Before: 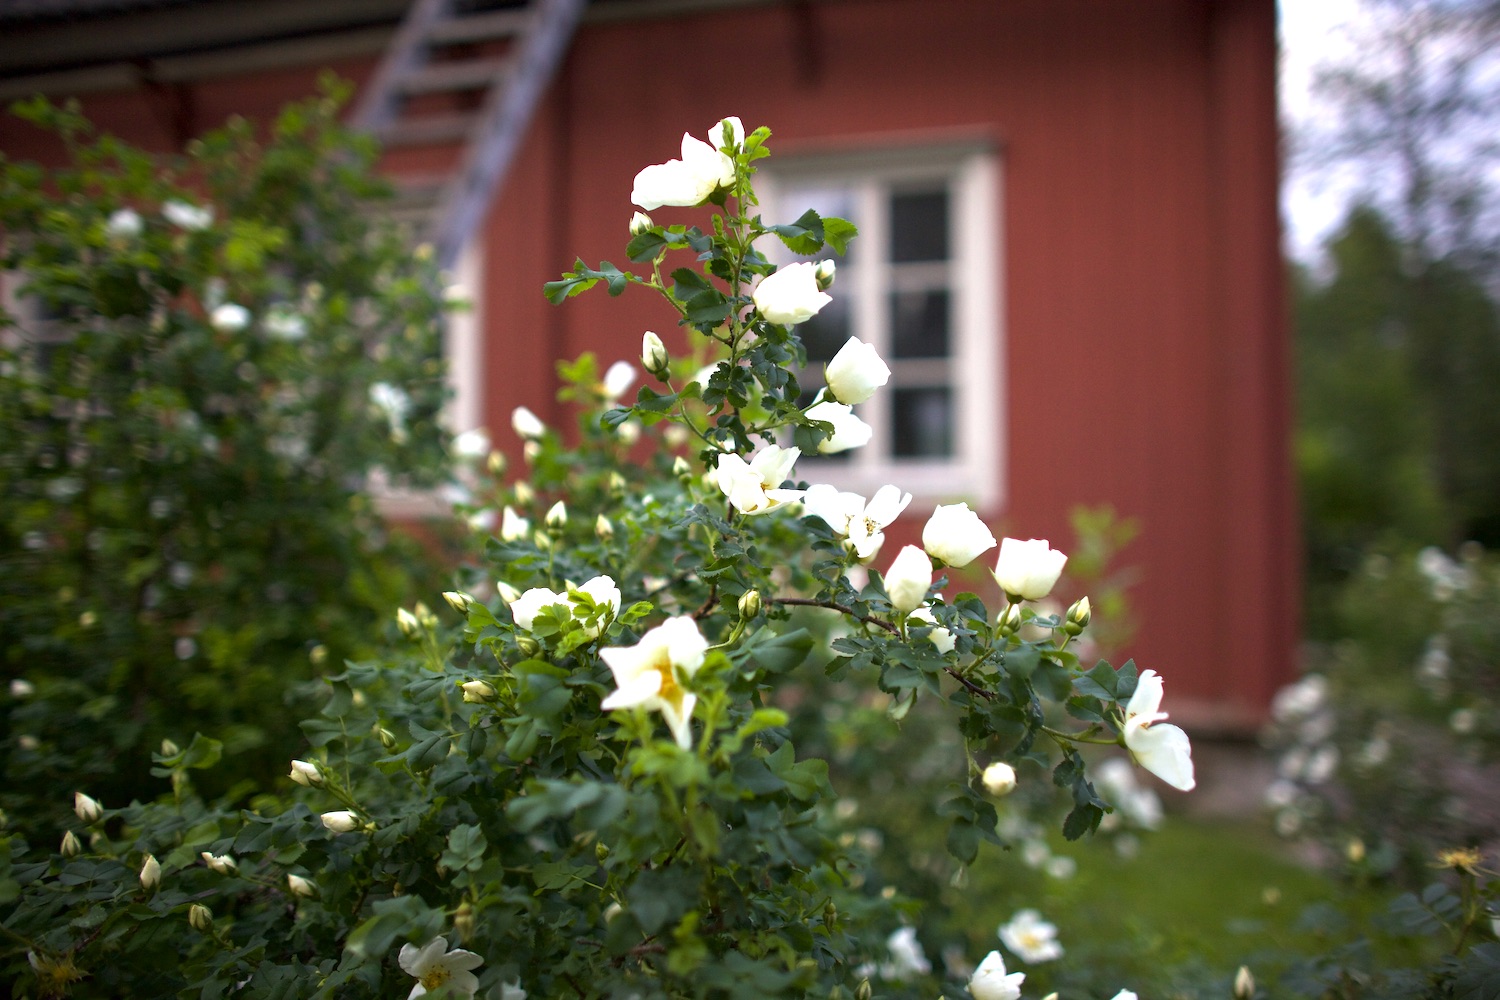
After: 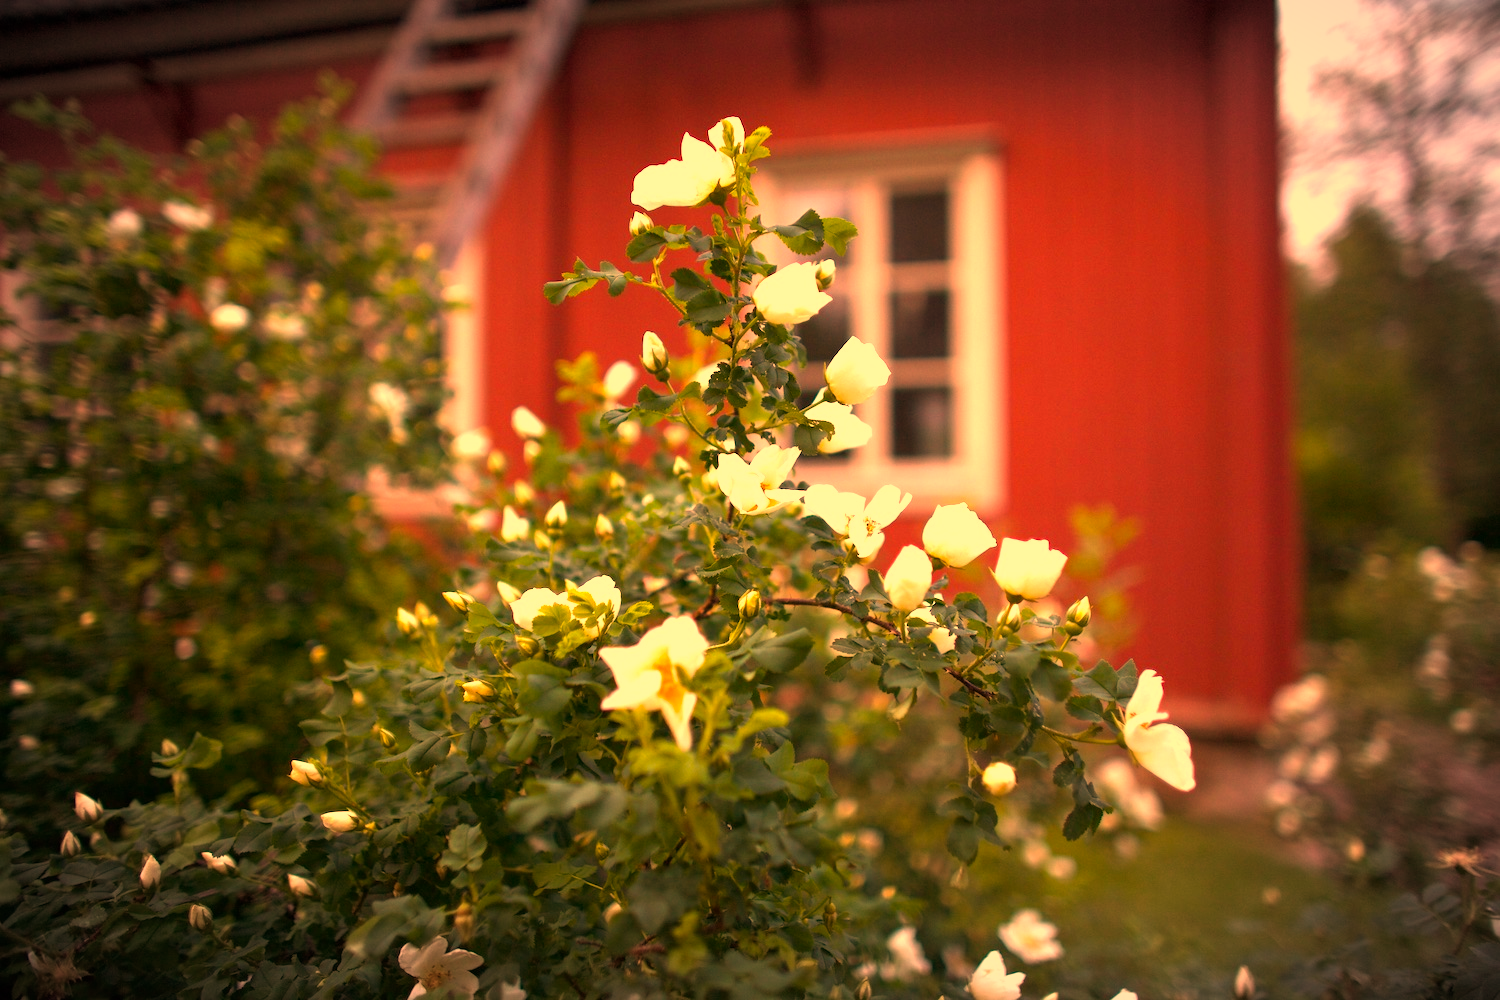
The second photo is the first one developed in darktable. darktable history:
vignetting: fall-off radius 70%, automatic ratio true
white balance: red 1.467, blue 0.684
